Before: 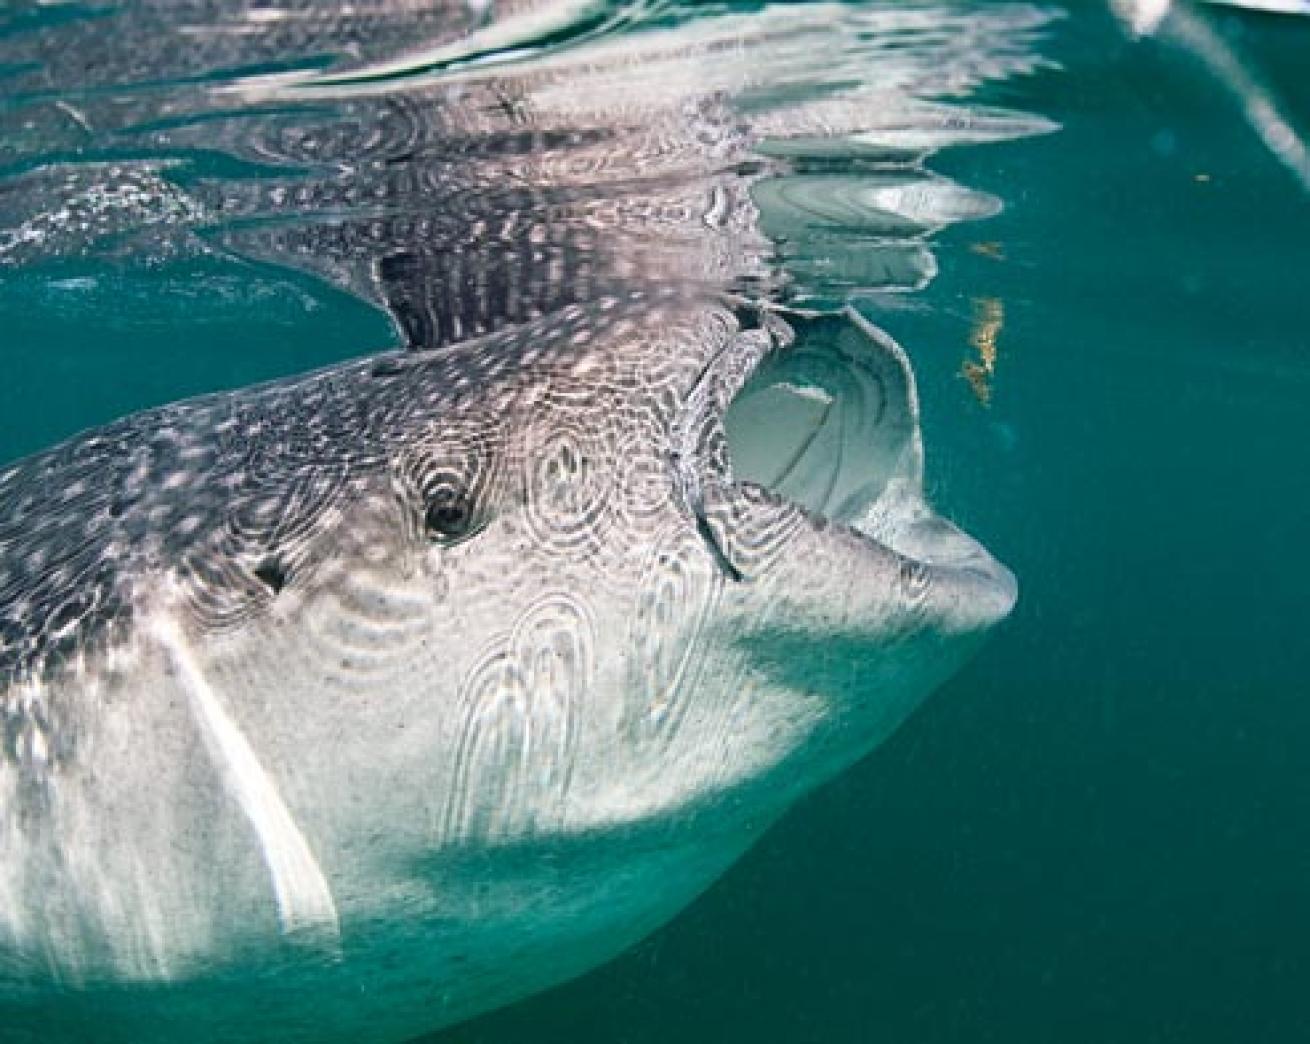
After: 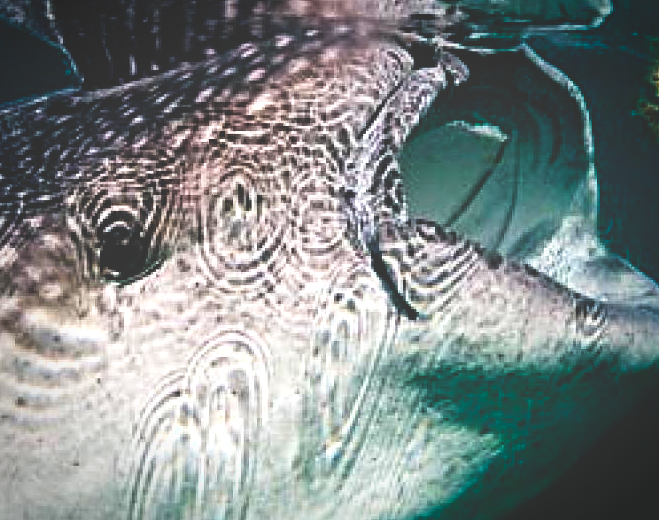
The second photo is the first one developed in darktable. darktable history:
sharpen: amount 0.214
vignetting: saturation 0.048, automatic ratio true
crop: left 24.809%, top 25.109%, right 24.834%, bottom 25.063%
base curve: curves: ch0 [(0, 0.036) (0.083, 0.04) (0.804, 1)], preserve colors none
